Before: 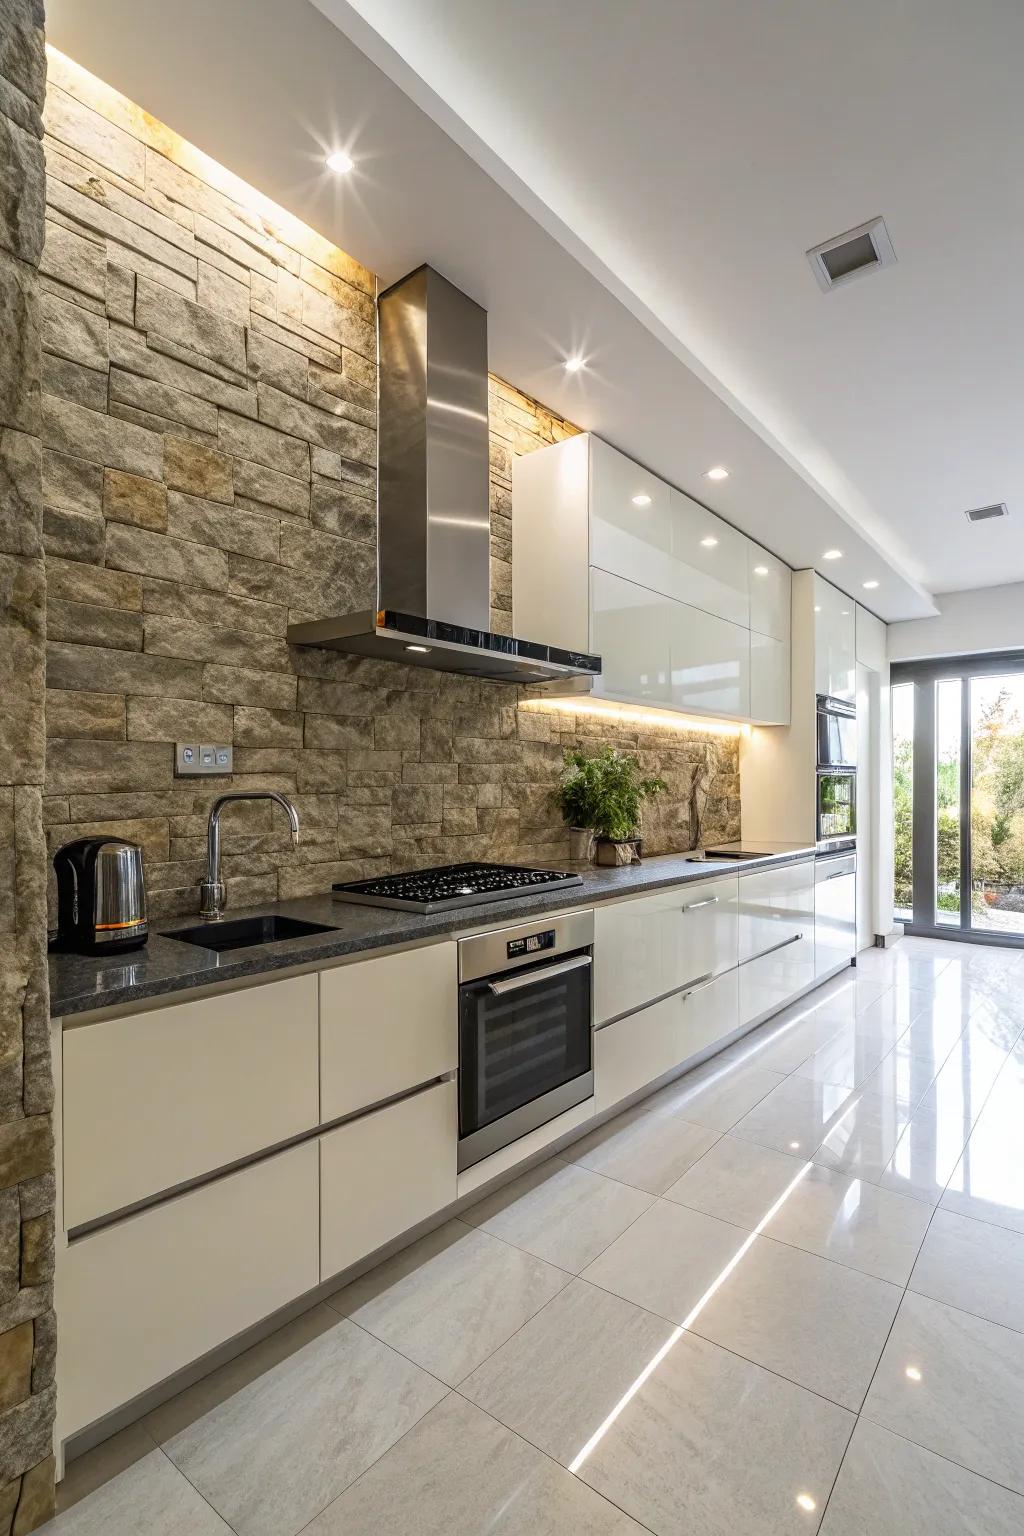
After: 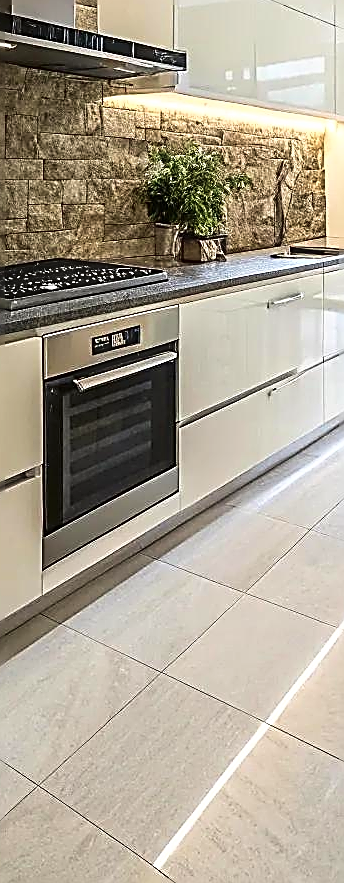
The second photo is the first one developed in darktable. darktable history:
crop: left 40.582%, top 39.347%, right 25.82%, bottom 3.119%
contrast equalizer: octaves 7, y [[0.5, 0.5, 0.478, 0.5, 0.5, 0.5], [0.5 ×6], [0.5 ×6], [0 ×6], [0 ×6]], mix 0.295
tone curve: curves: ch0 [(0, 0) (0.003, 0.002) (0.011, 0.006) (0.025, 0.014) (0.044, 0.025) (0.069, 0.039) (0.1, 0.056) (0.136, 0.086) (0.177, 0.129) (0.224, 0.183) (0.277, 0.247) (0.335, 0.318) (0.399, 0.395) (0.468, 0.48) (0.543, 0.571) (0.623, 0.668) (0.709, 0.773) (0.801, 0.873) (0.898, 0.978) (1, 1)], color space Lab, independent channels
haze removal: strength -0.1, compatibility mode true, adaptive false
velvia: on, module defaults
sharpen: amount 1.848
